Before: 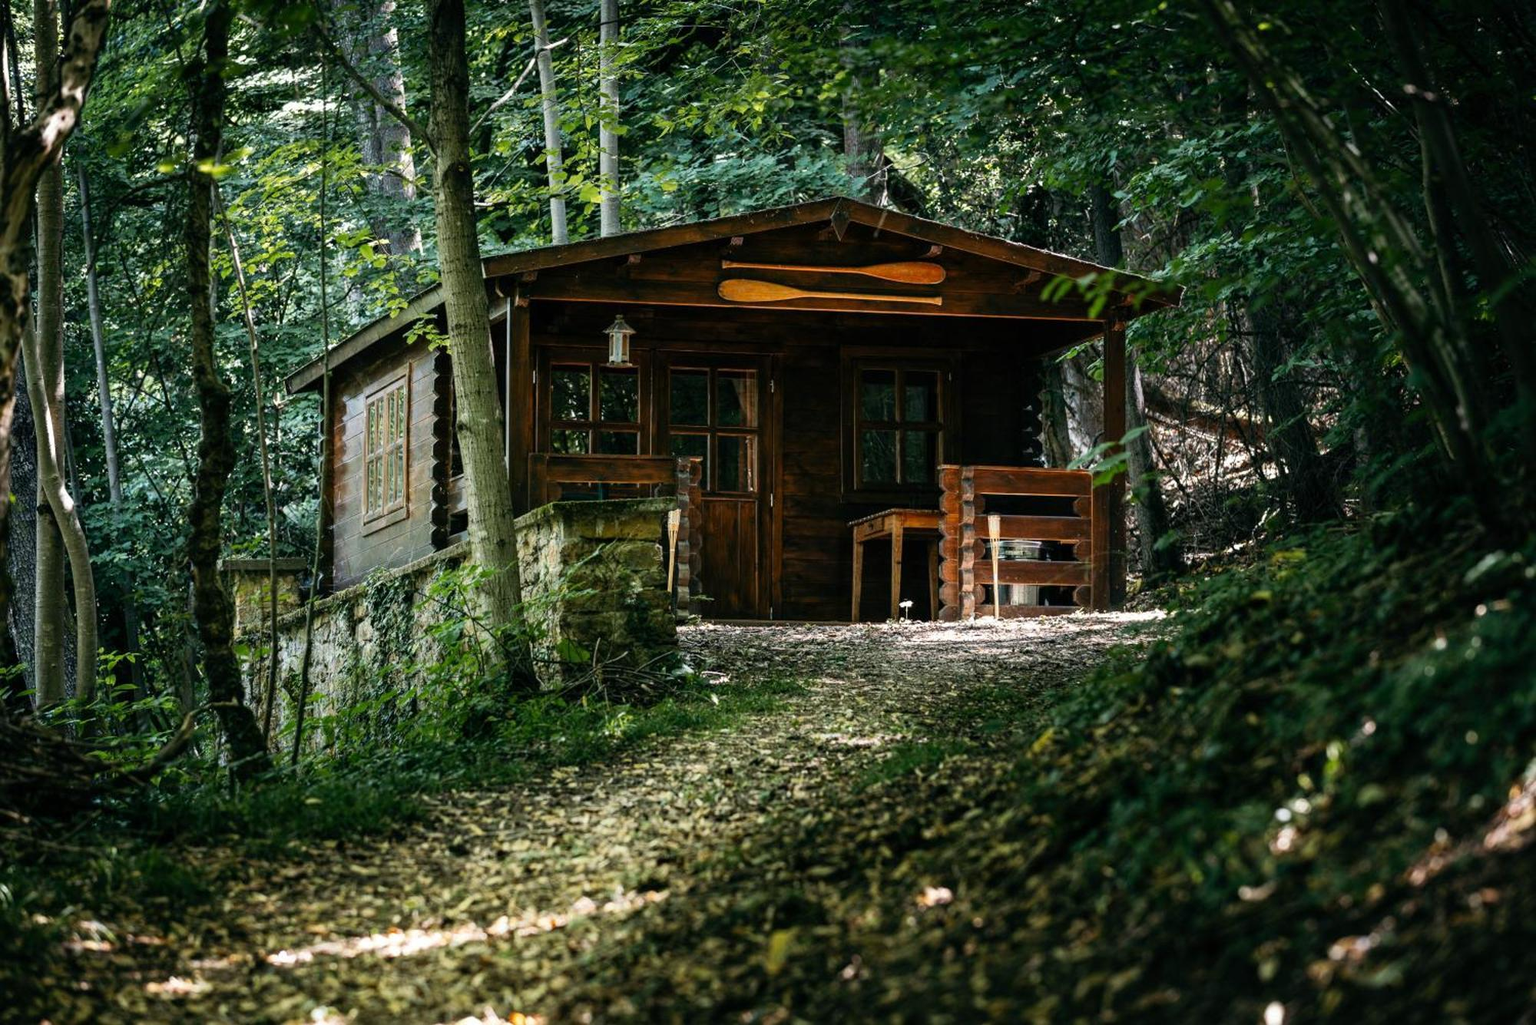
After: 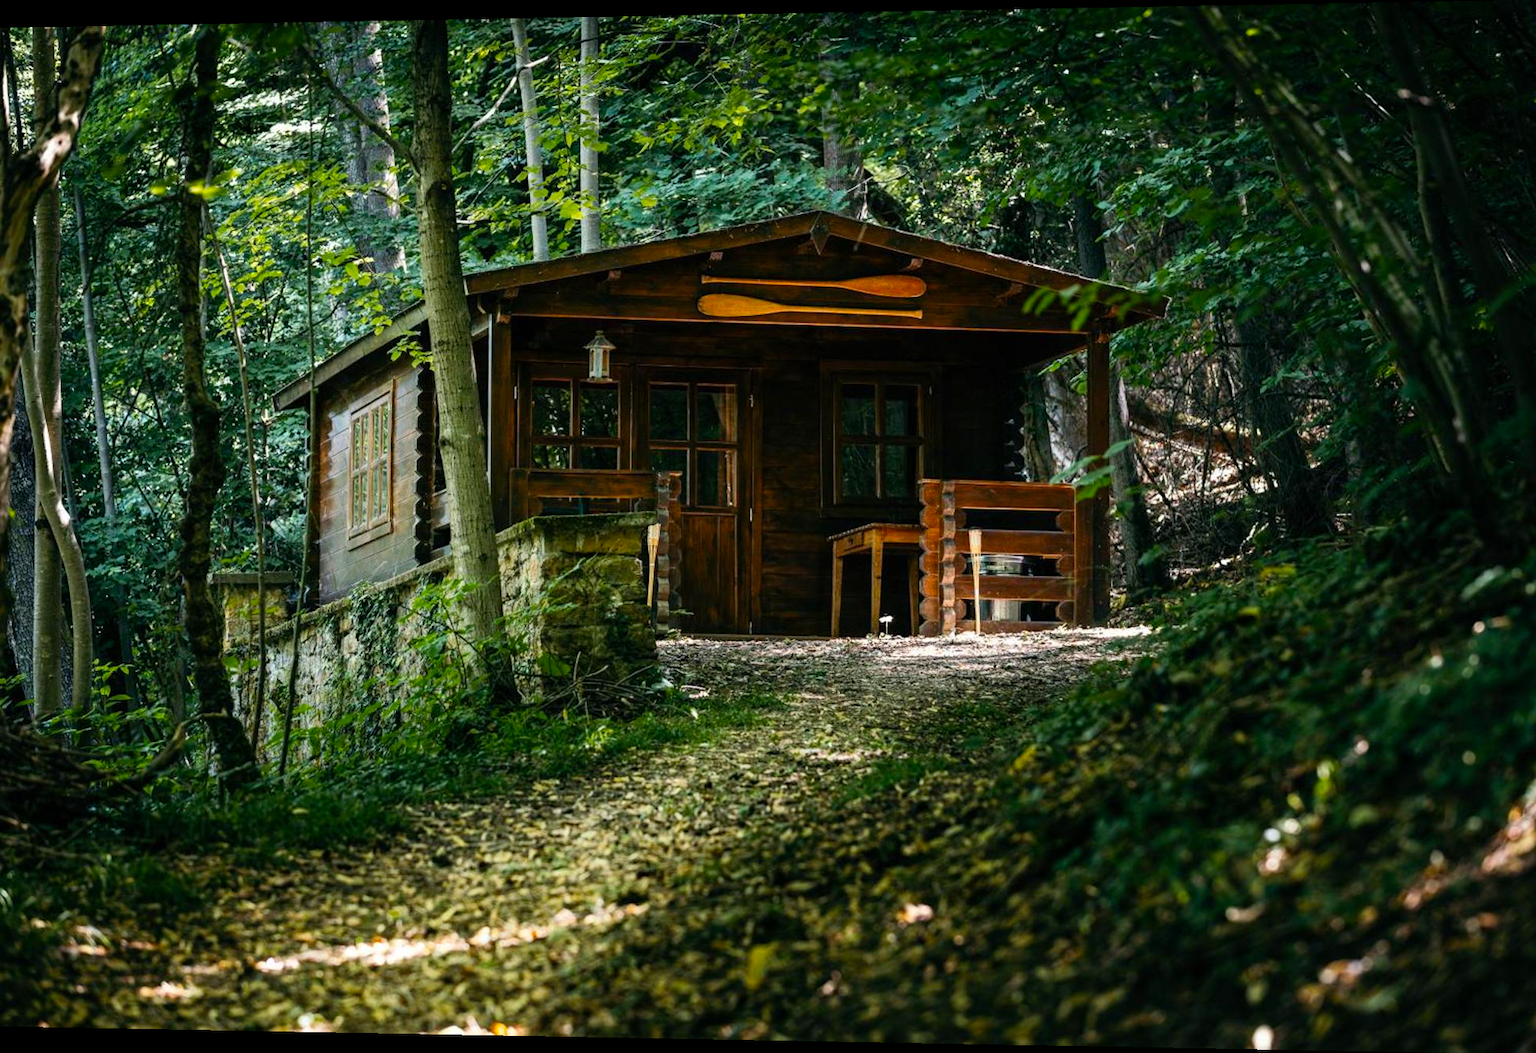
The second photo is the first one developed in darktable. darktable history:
color balance rgb: perceptual saturation grading › global saturation 20%, global vibrance 20%
rotate and perspective: lens shift (horizontal) -0.055, automatic cropping off
